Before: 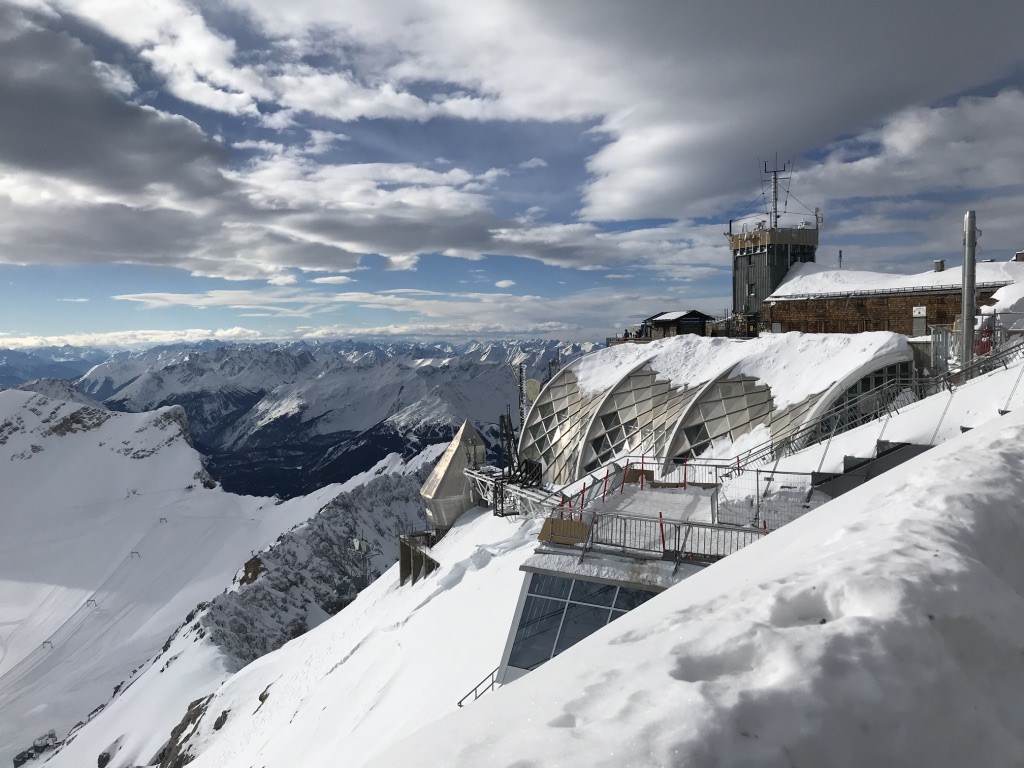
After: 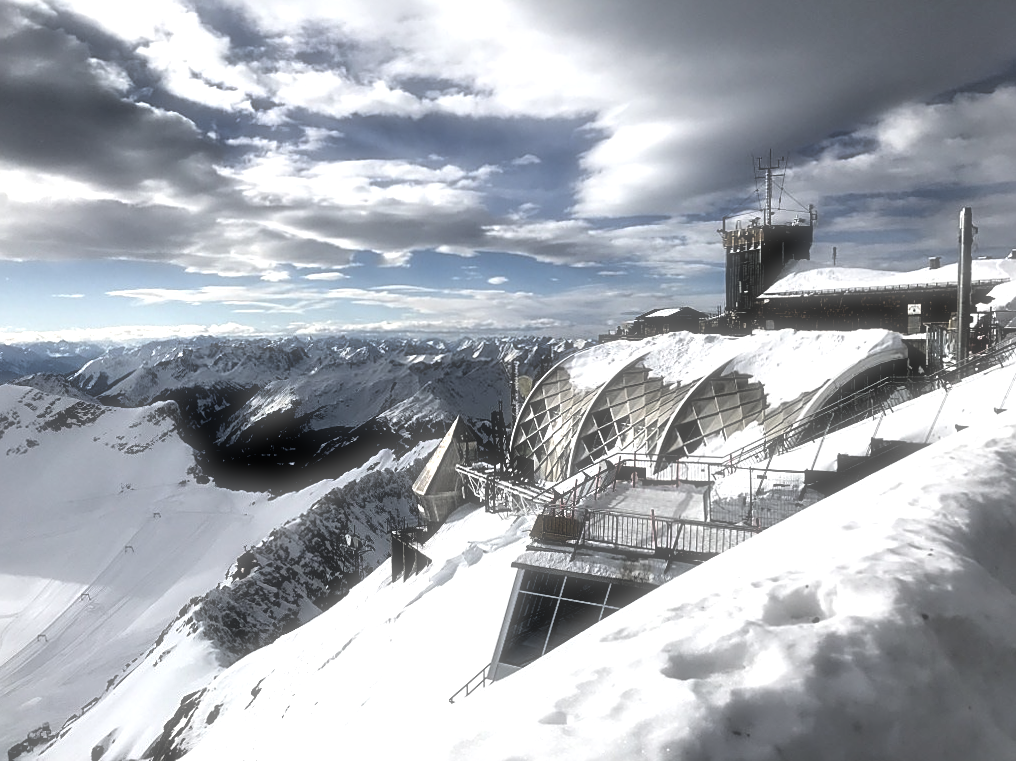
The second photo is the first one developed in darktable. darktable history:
contrast equalizer: y [[0.535, 0.543, 0.548, 0.548, 0.542, 0.532], [0.5 ×6], [0.5 ×6], [0 ×6], [0 ×6]]
tone equalizer: -8 EV -0.417 EV, -7 EV -0.389 EV, -6 EV -0.333 EV, -5 EV -0.222 EV, -3 EV 0.222 EV, -2 EV 0.333 EV, -1 EV 0.389 EV, +0 EV 0.417 EV, edges refinement/feathering 500, mask exposure compensation -1.57 EV, preserve details no
rgb levels: levels [[0.034, 0.472, 0.904], [0, 0.5, 1], [0, 0.5, 1]]
sharpen: on, module defaults
soften: size 60.24%, saturation 65.46%, brightness 0.506 EV, mix 25.7%
rotate and perspective: rotation 0.192°, lens shift (horizontal) -0.015, crop left 0.005, crop right 0.996, crop top 0.006, crop bottom 0.99
